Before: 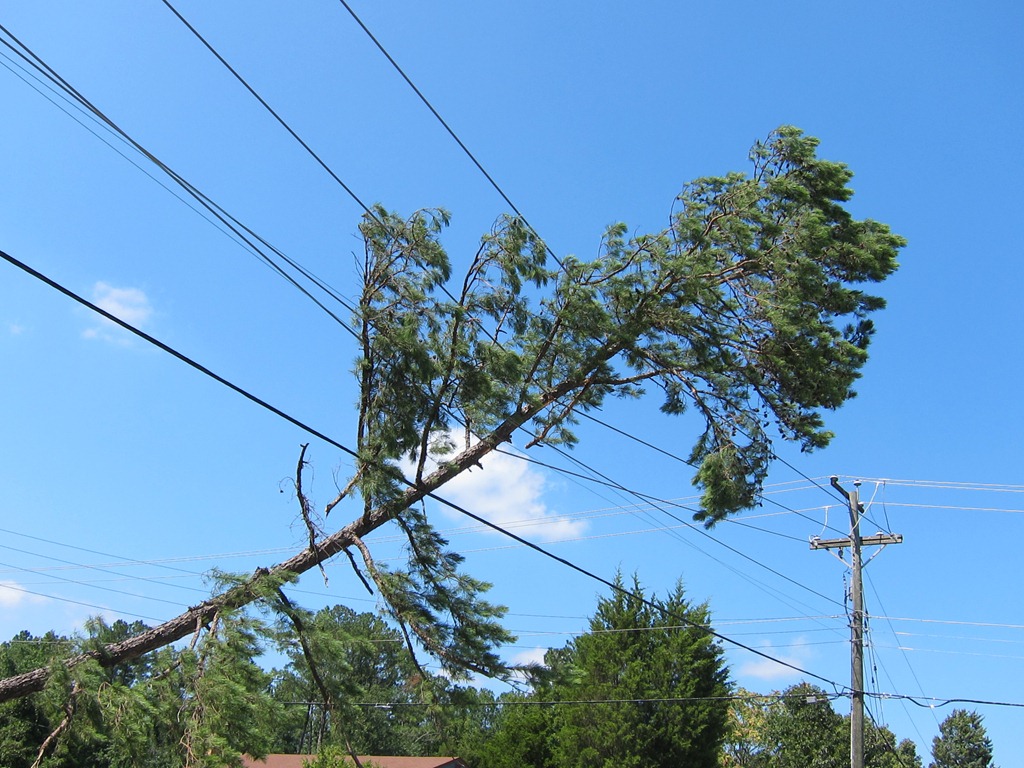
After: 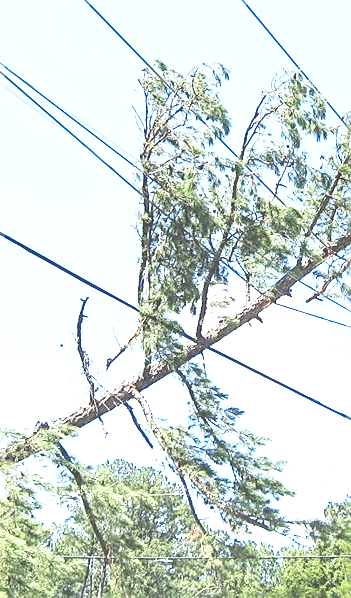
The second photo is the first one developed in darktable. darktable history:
base curve: curves: ch0 [(0, 0) (0.028, 0.03) (0.121, 0.232) (0.46, 0.748) (0.859, 0.968) (1, 1)], preserve colors none
local contrast: detail 130%
crop and rotate: left 21.557%, top 19.029%, right 44.114%, bottom 3.002%
tone equalizer: -8 EV -0.424 EV, -7 EV -0.424 EV, -6 EV -0.344 EV, -5 EV -0.235 EV, -3 EV 0.225 EV, -2 EV 0.351 EV, -1 EV 0.388 EV, +0 EV 0.441 EV
levels: levels [0.018, 0.493, 1]
shadows and highlights: radius 126.07, shadows 30.38, highlights -30.72, low approximation 0.01, soften with gaussian
sharpen: on, module defaults
exposure: black level correction -0.024, exposure 1.393 EV, compensate highlight preservation false
